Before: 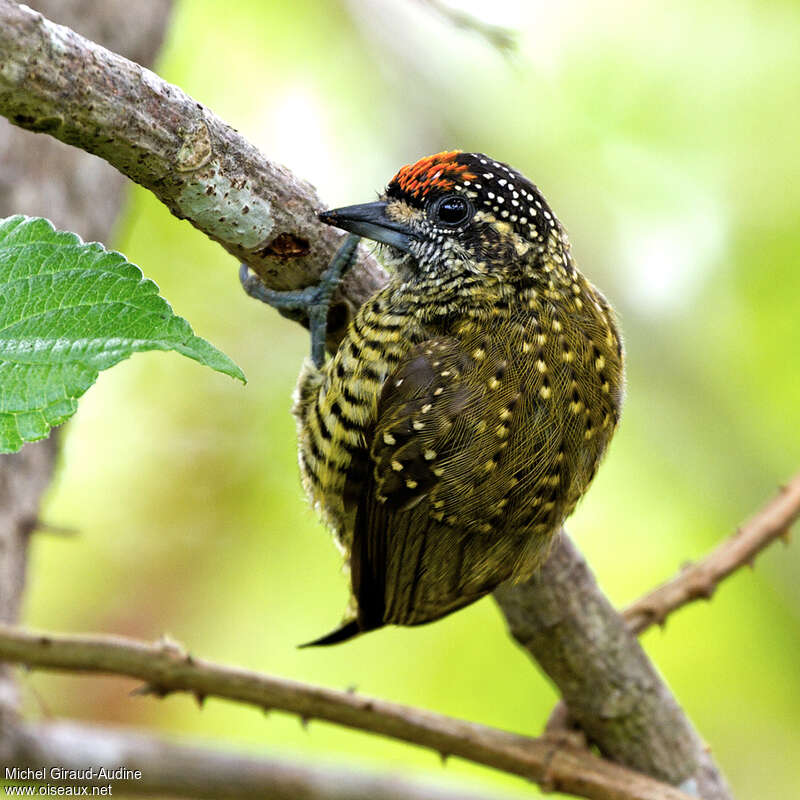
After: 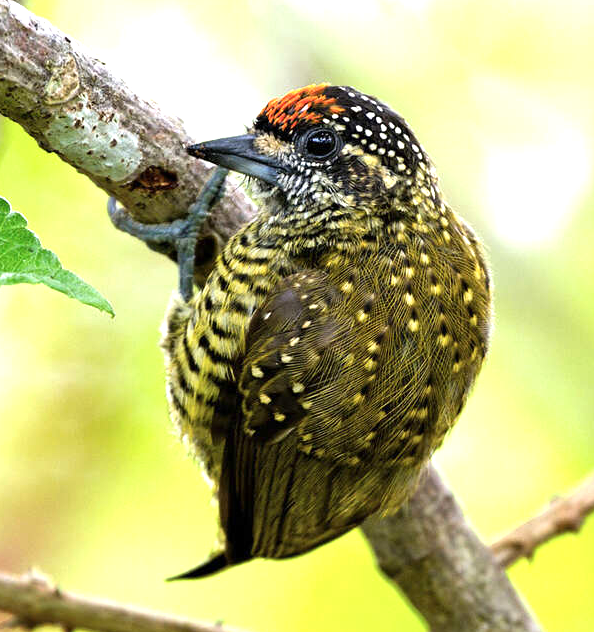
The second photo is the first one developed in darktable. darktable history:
crop: left 16.623%, top 8.473%, right 8.454%, bottom 12.434%
exposure: exposure 0.602 EV, compensate highlight preservation false
